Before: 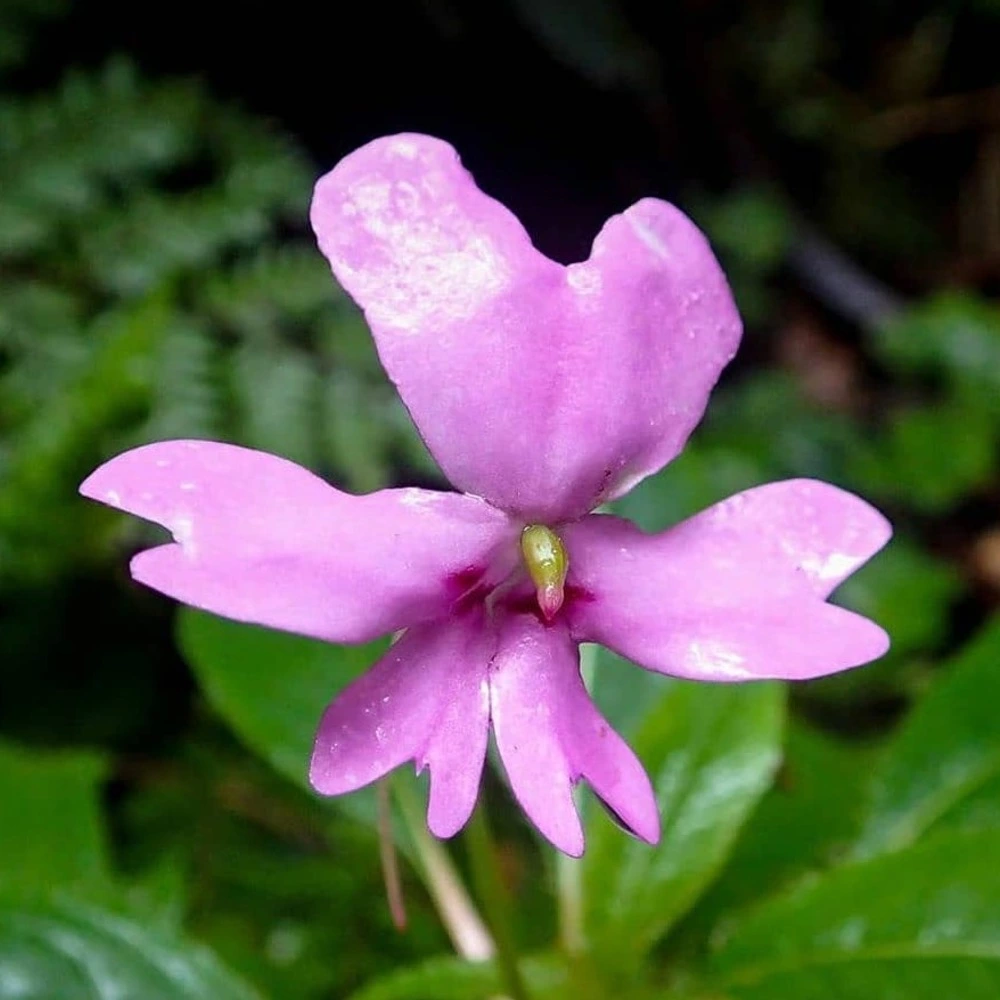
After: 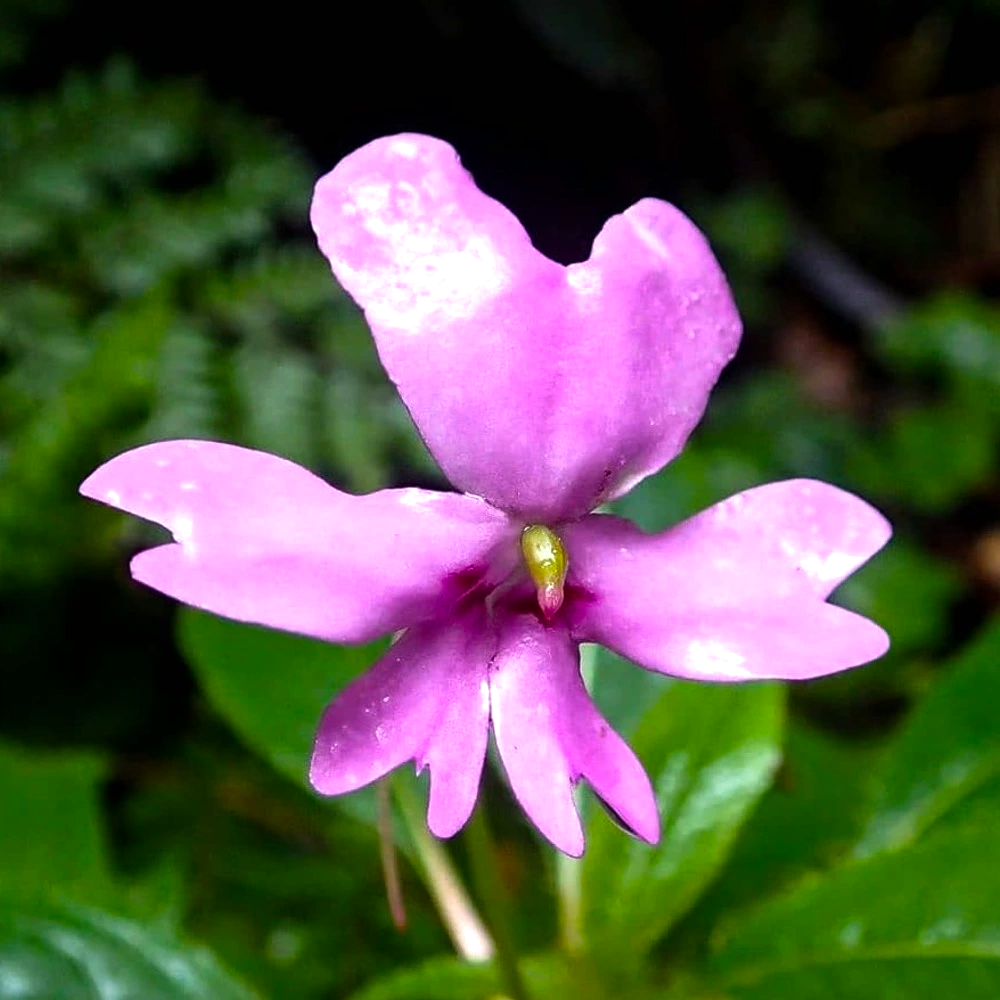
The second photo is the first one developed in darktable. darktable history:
color balance rgb: linear chroma grading › global chroma 0.577%, perceptual saturation grading › global saturation 19.35%, perceptual brilliance grading › global brilliance 14.556%, perceptual brilliance grading › shadows -34.786%, global vibrance 12.752%
